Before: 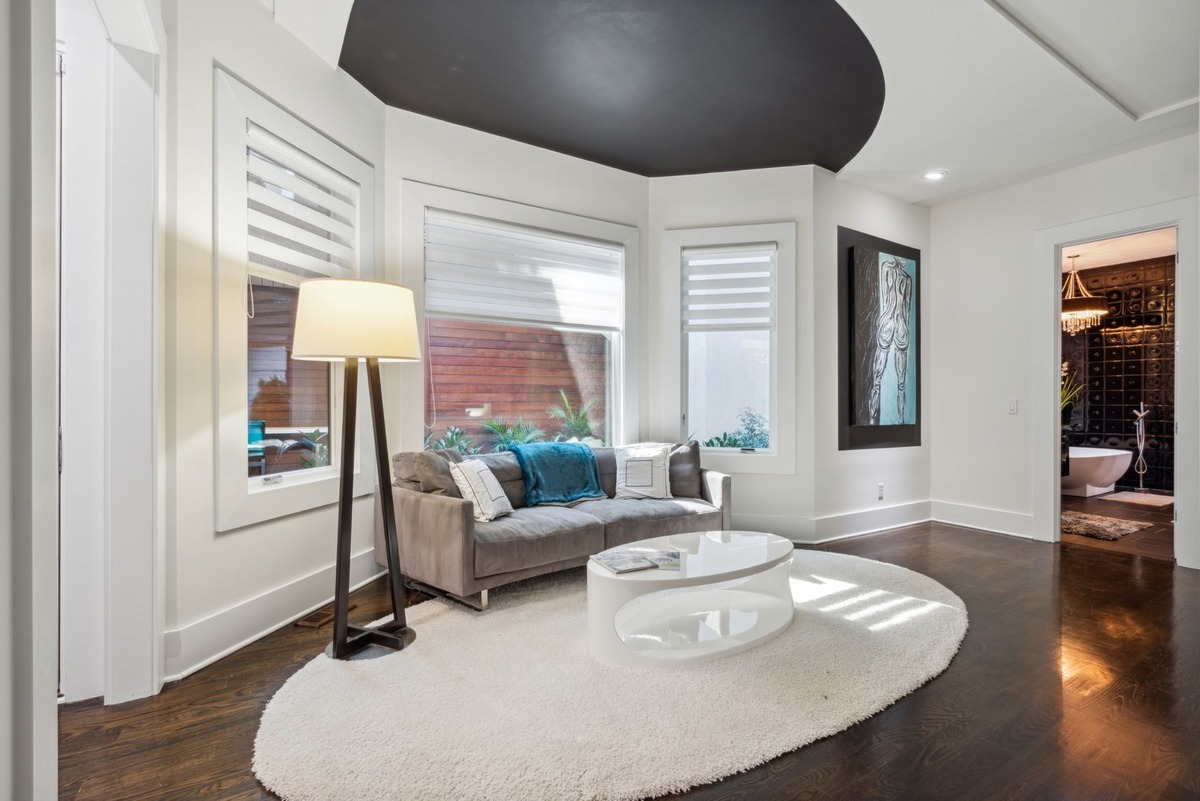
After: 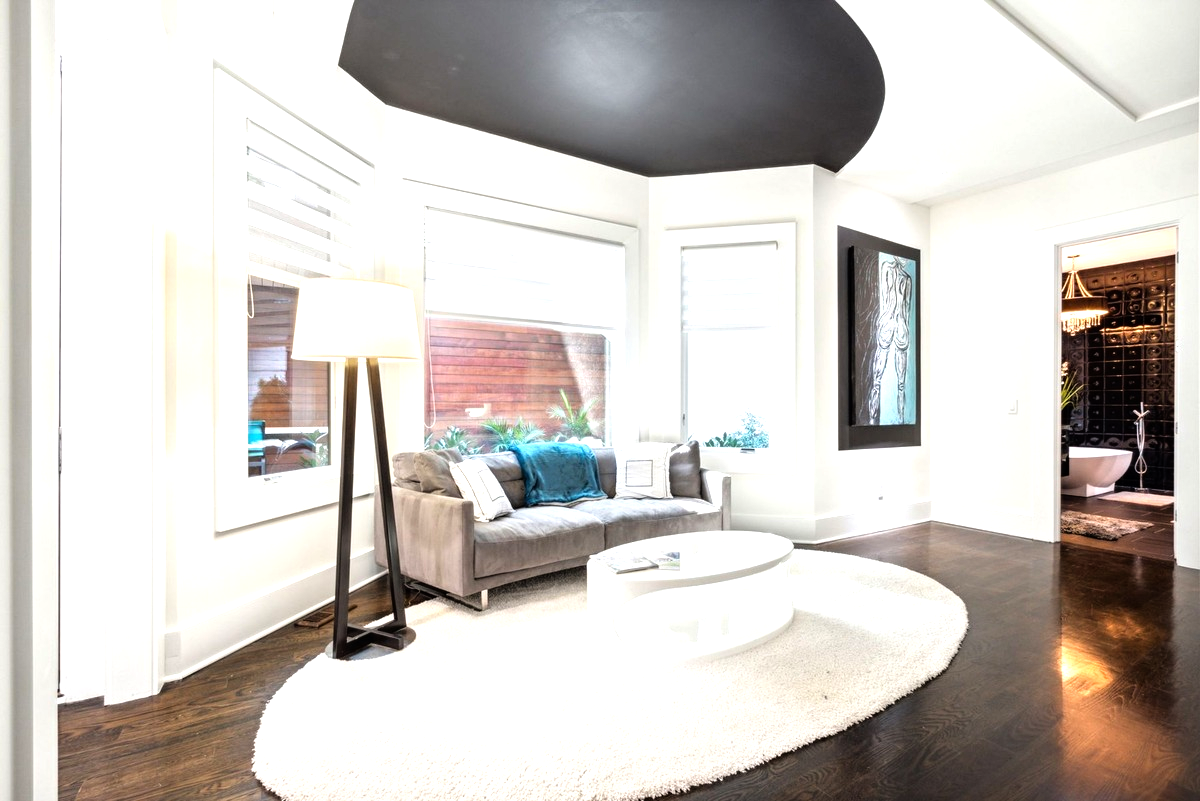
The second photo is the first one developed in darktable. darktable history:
tone equalizer: -8 EV -1.08 EV, -7 EV -0.998 EV, -6 EV -0.896 EV, -5 EV -0.594 EV, -3 EV 0.568 EV, -2 EV 0.882 EV, -1 EV 1 EV, +0 EV 1.07 EV
